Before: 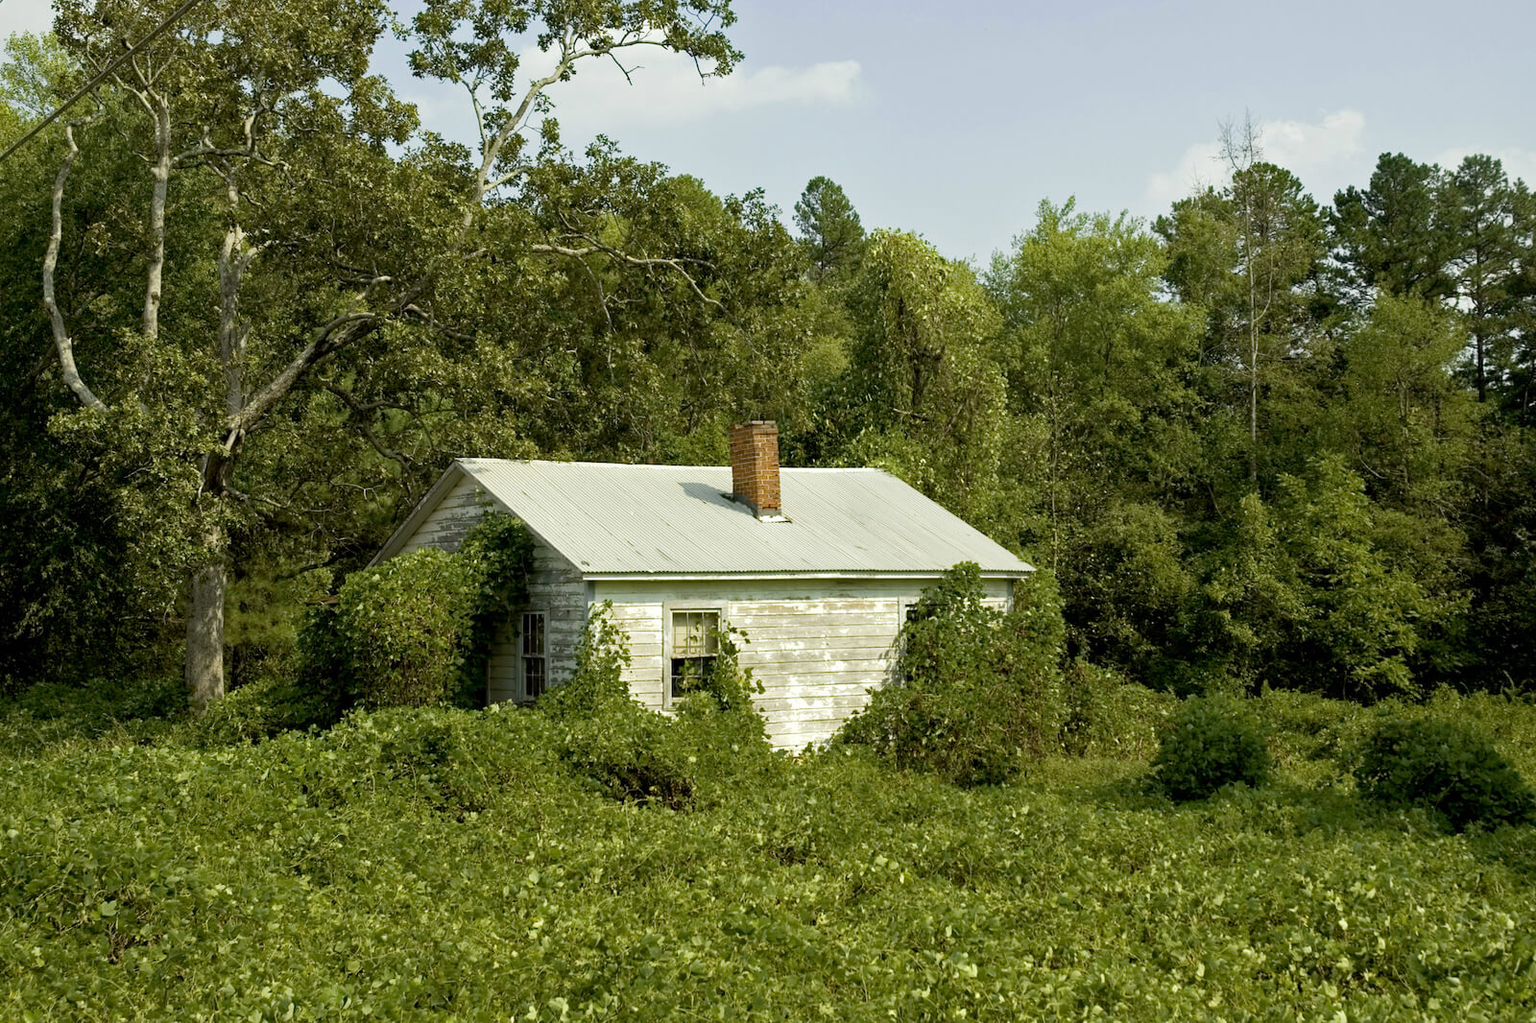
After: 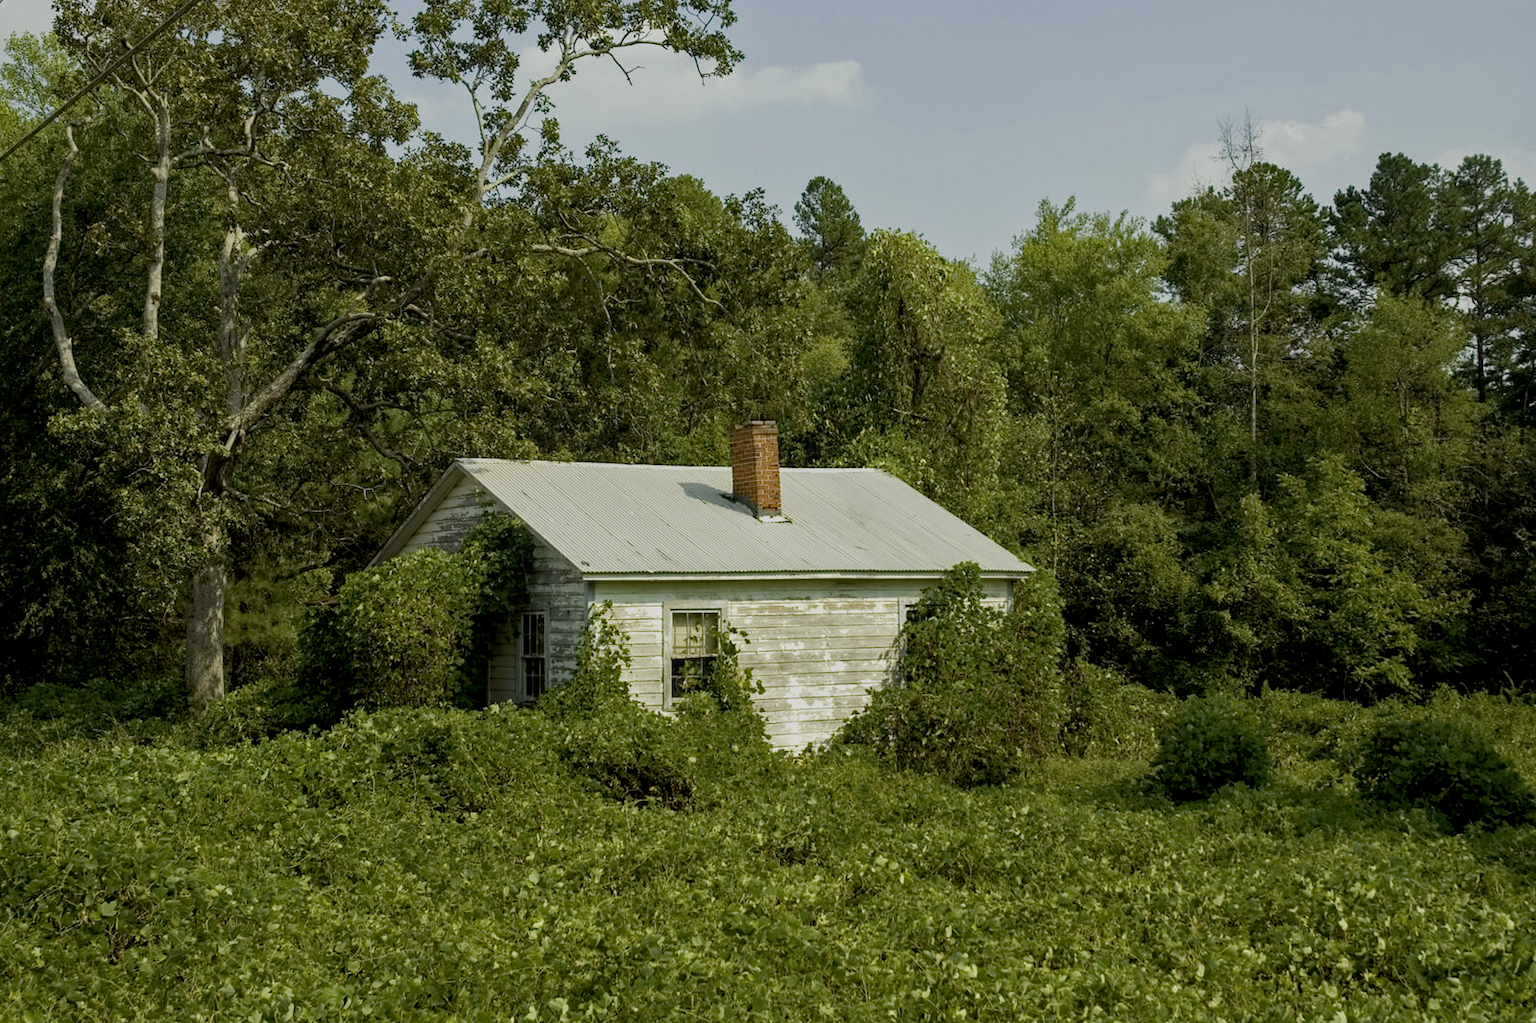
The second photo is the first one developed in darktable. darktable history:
local contrast: detail 117%
tone equalizer: on, module defaults
exposure: exposure -0.582 EV, compensate highlight preservation false
